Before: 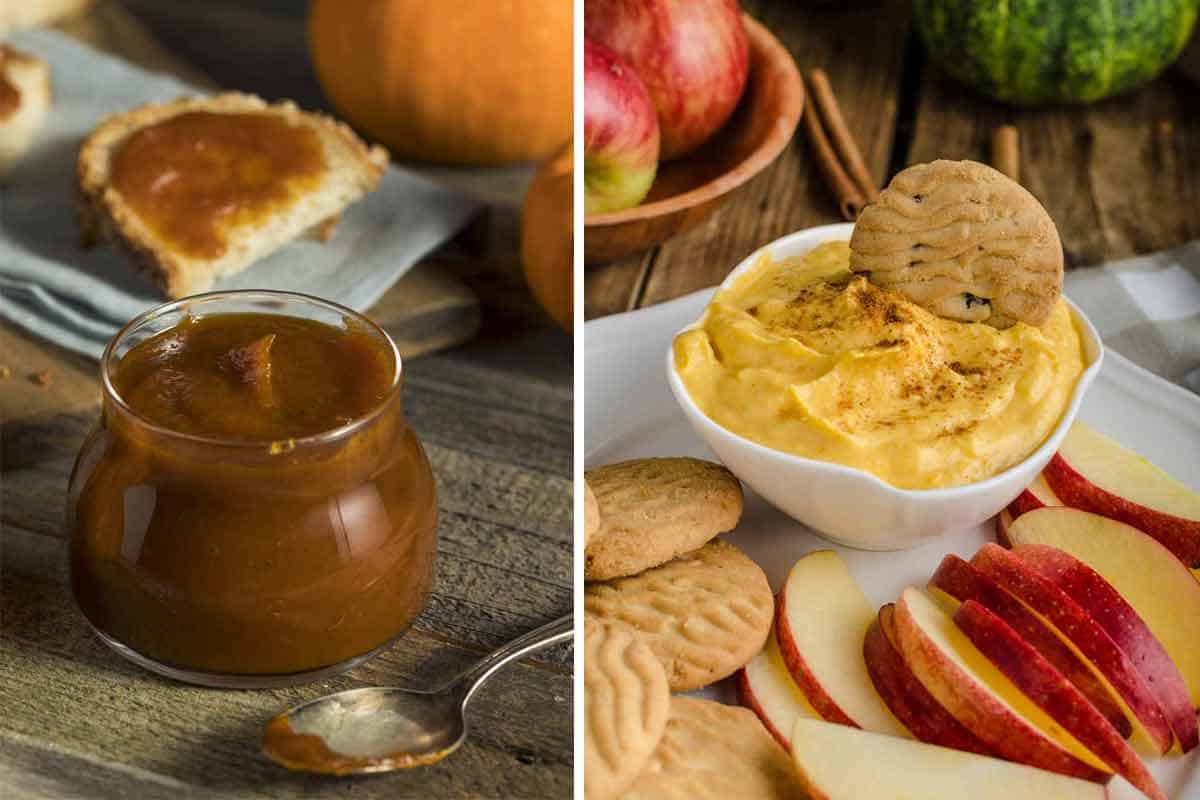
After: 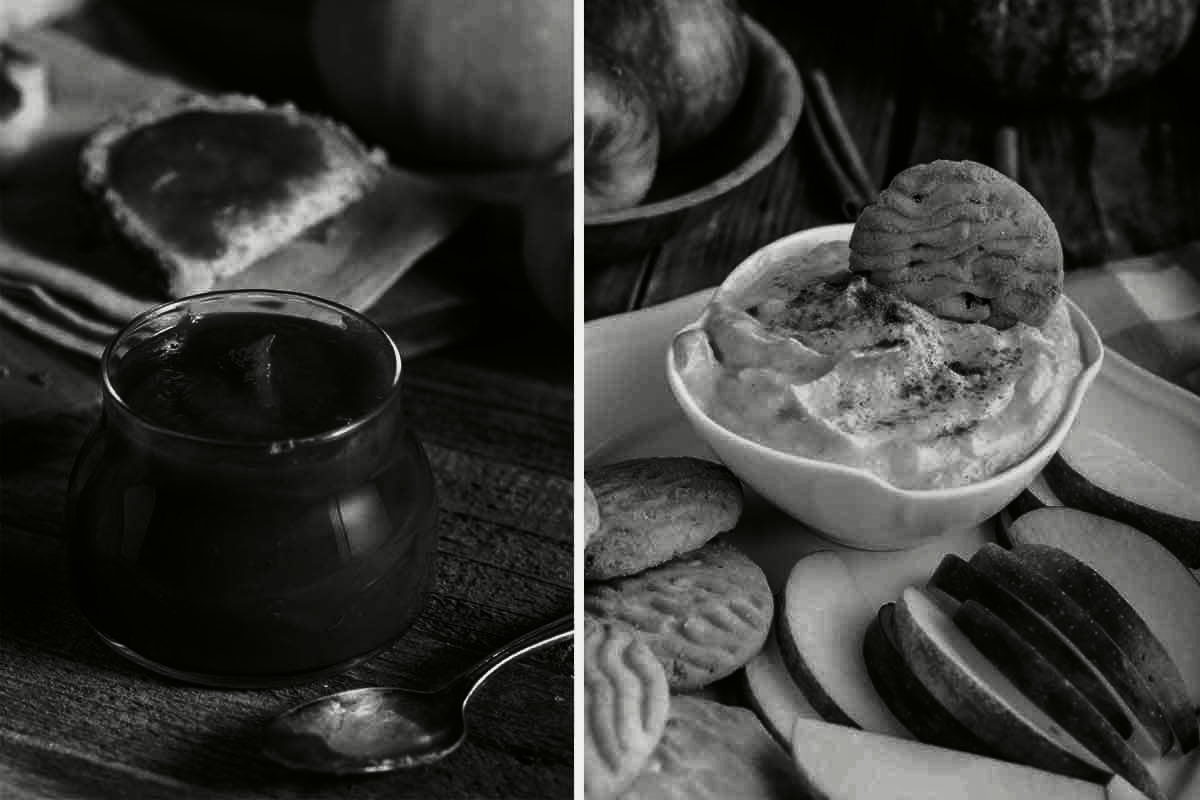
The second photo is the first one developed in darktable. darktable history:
tone curve: curves: ch0 [(0, 0.006) (0.037, 0.022) (0.123, 0.105) (0.19, 0.173) (0.277, 0.279) (0.474, 0.517) (0.597, 0.662) (0.687, 0.774) (0.855, 0.891) (1, 0.982)]; ch1 [(0, 0) (0.243, 0.245) (0.422, 0.415) (0.493, 0.498) (0.508, 0.503) (0.531, 0.55) (0.551, 0.582) (0.626, 0.672) (0.694, 0.732) (1, 1)]; ch2 [(0, 0) (0.249, 0.216) (0.356, 0.329) (0.424, 0.442) (0.476, 0.477) (0.498, 0.503) (0.517, 0.524) (0.532, 0.547) (0.562, 0.592) (0.614, 0.657) (0.706, 0.748) (0.808, 0.809) (0.991, 0.968)], color space Lab, independent channels, preserve colors none
contrast brightness saturation: contrast -0.03, brightness -0.59, saturation -1
